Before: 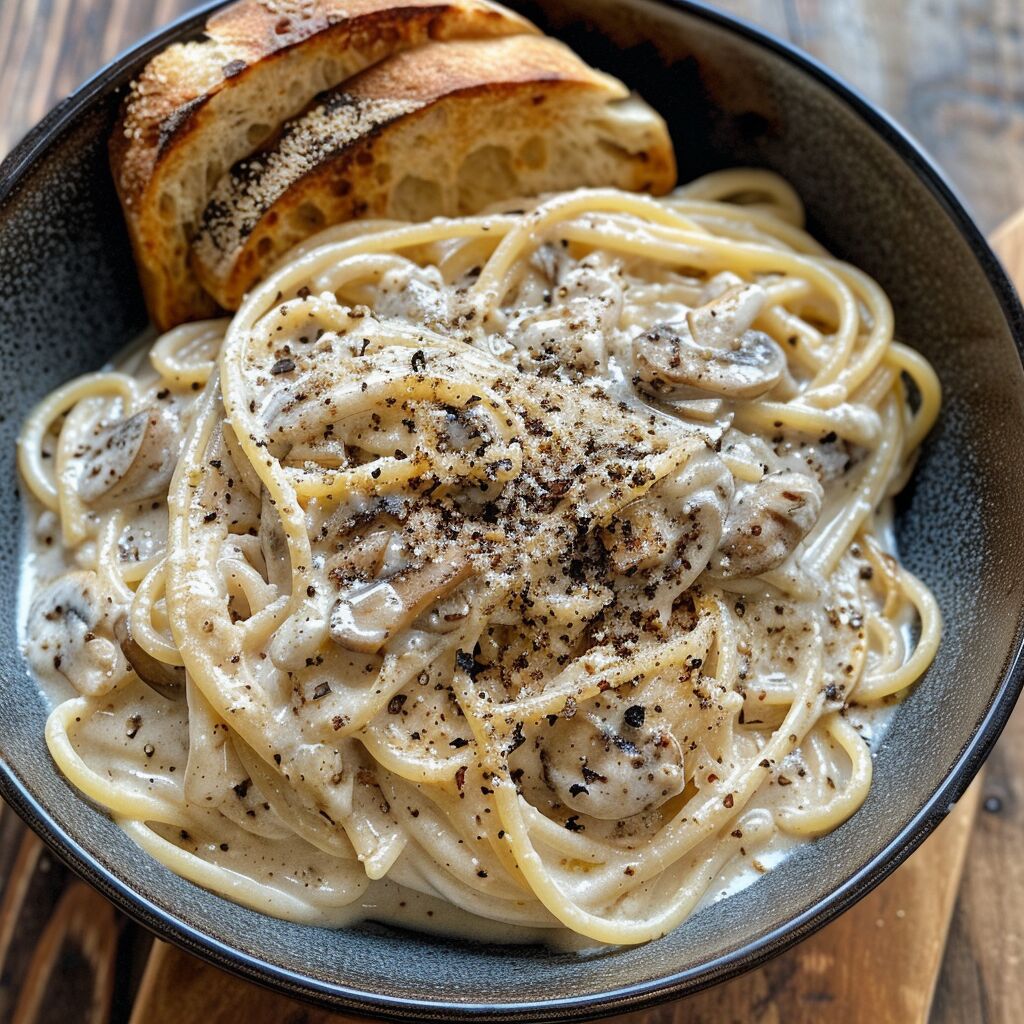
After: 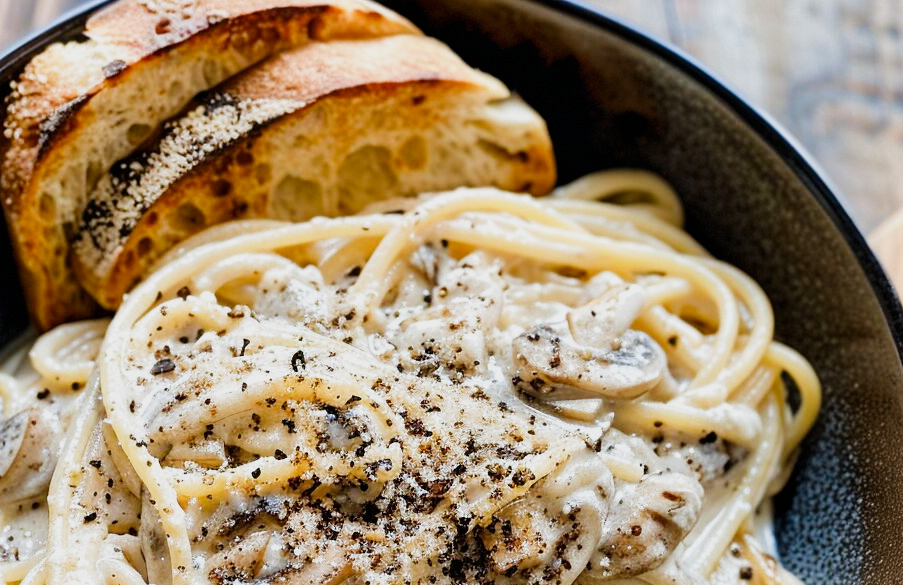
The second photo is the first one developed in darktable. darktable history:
sigmoid: on, module defaults
exposure: exposure 0.574 EV, compensate highlight preservation false
crop and rotate: left 11.812%, bottom 42.776%
